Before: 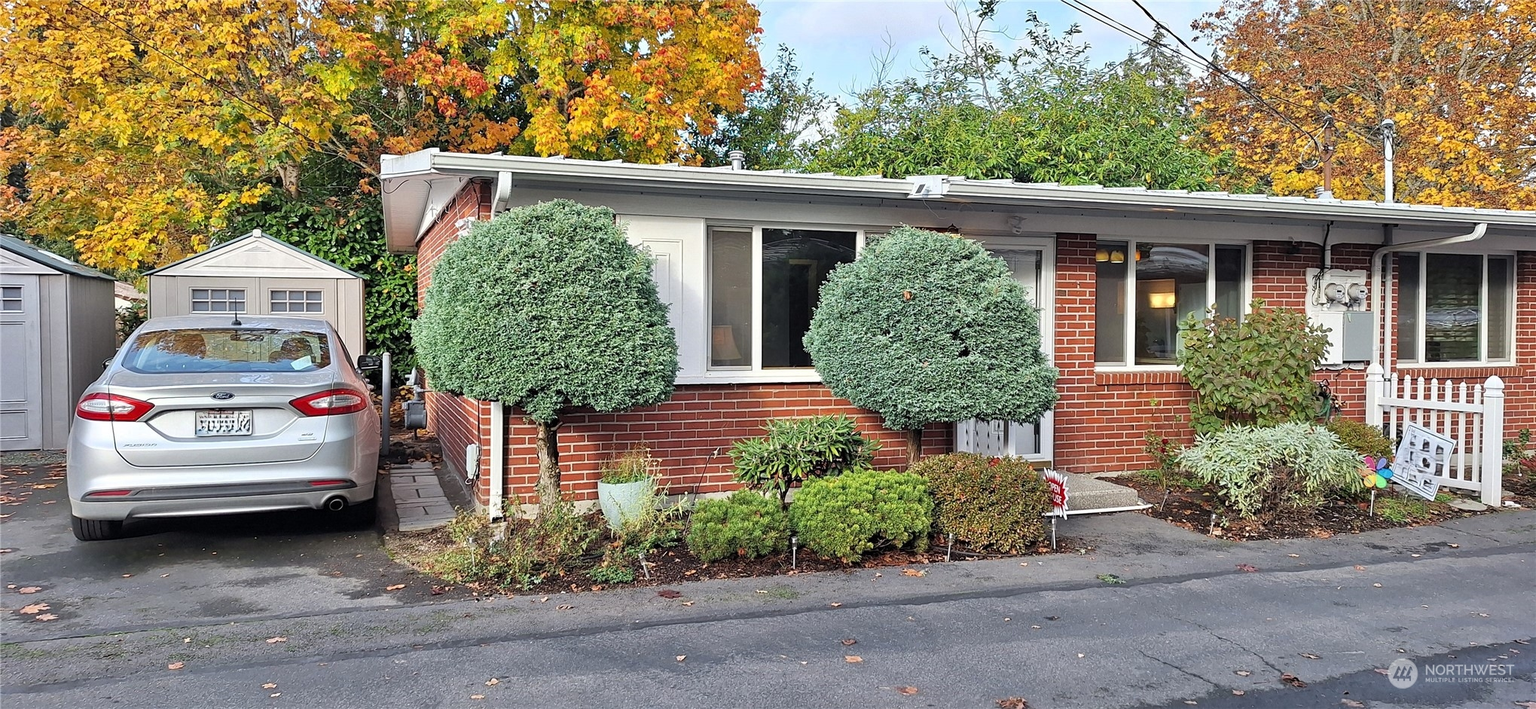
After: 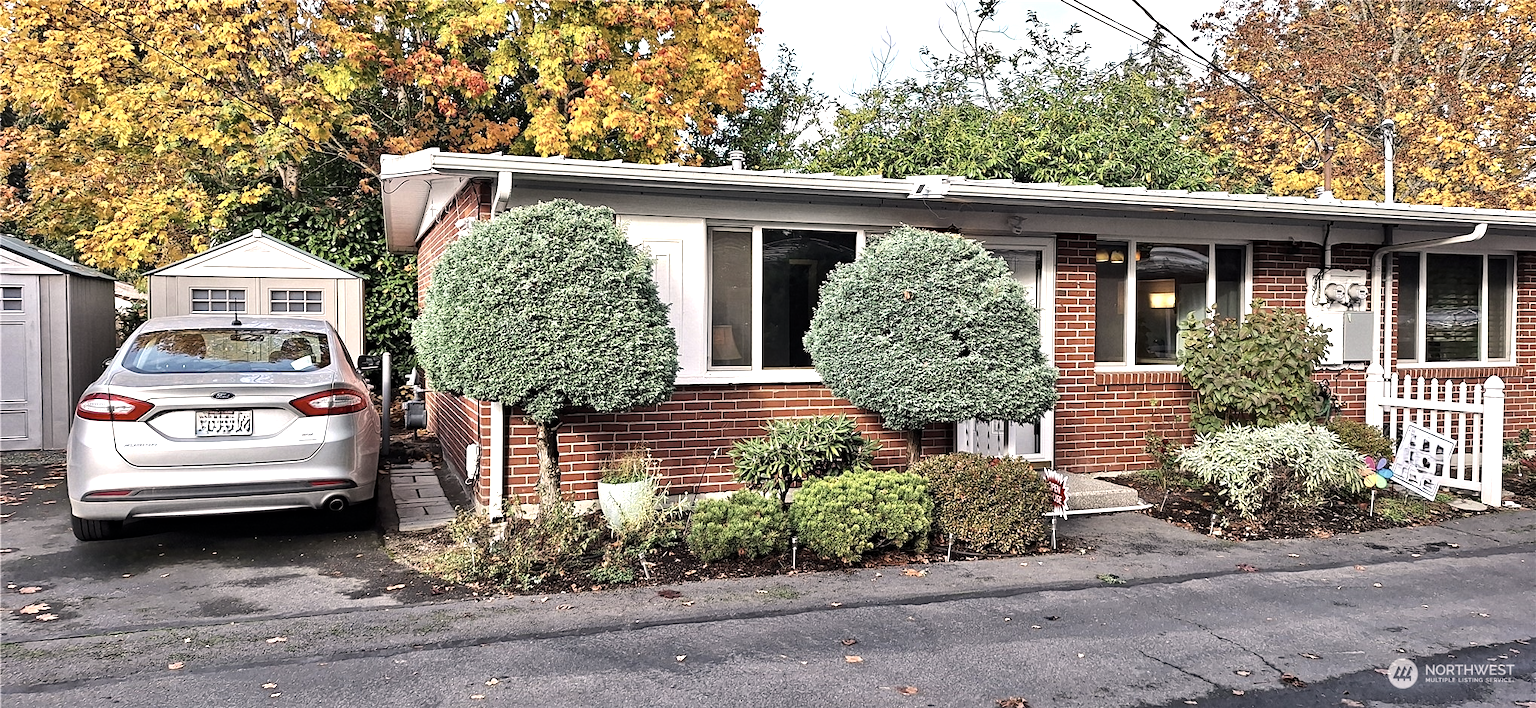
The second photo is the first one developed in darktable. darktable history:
contrast brightness saturation: contrast 0.03, brightness -0.04
shadows and highlights: shadows 32, highlights -32, soften with gaussian
color correction: highlights a* 5.59, highlights b* 5.24, saturation 0.68
tone equalizer: -8 EV -0.75 EV, -7 EV -0.7 EV, -6 EV -0.6 EV, -5 EV -0.4 EV, -3 EV 0.4 EV, -2 EV 0.6 EV, -1 EV 0.7 EV, +0 EV 0.75 EV, edges refinement/feathering 500, mask exposure compensation -1.57 EV, preserve details no
haze removal: compatibility mode true, adaptive false
